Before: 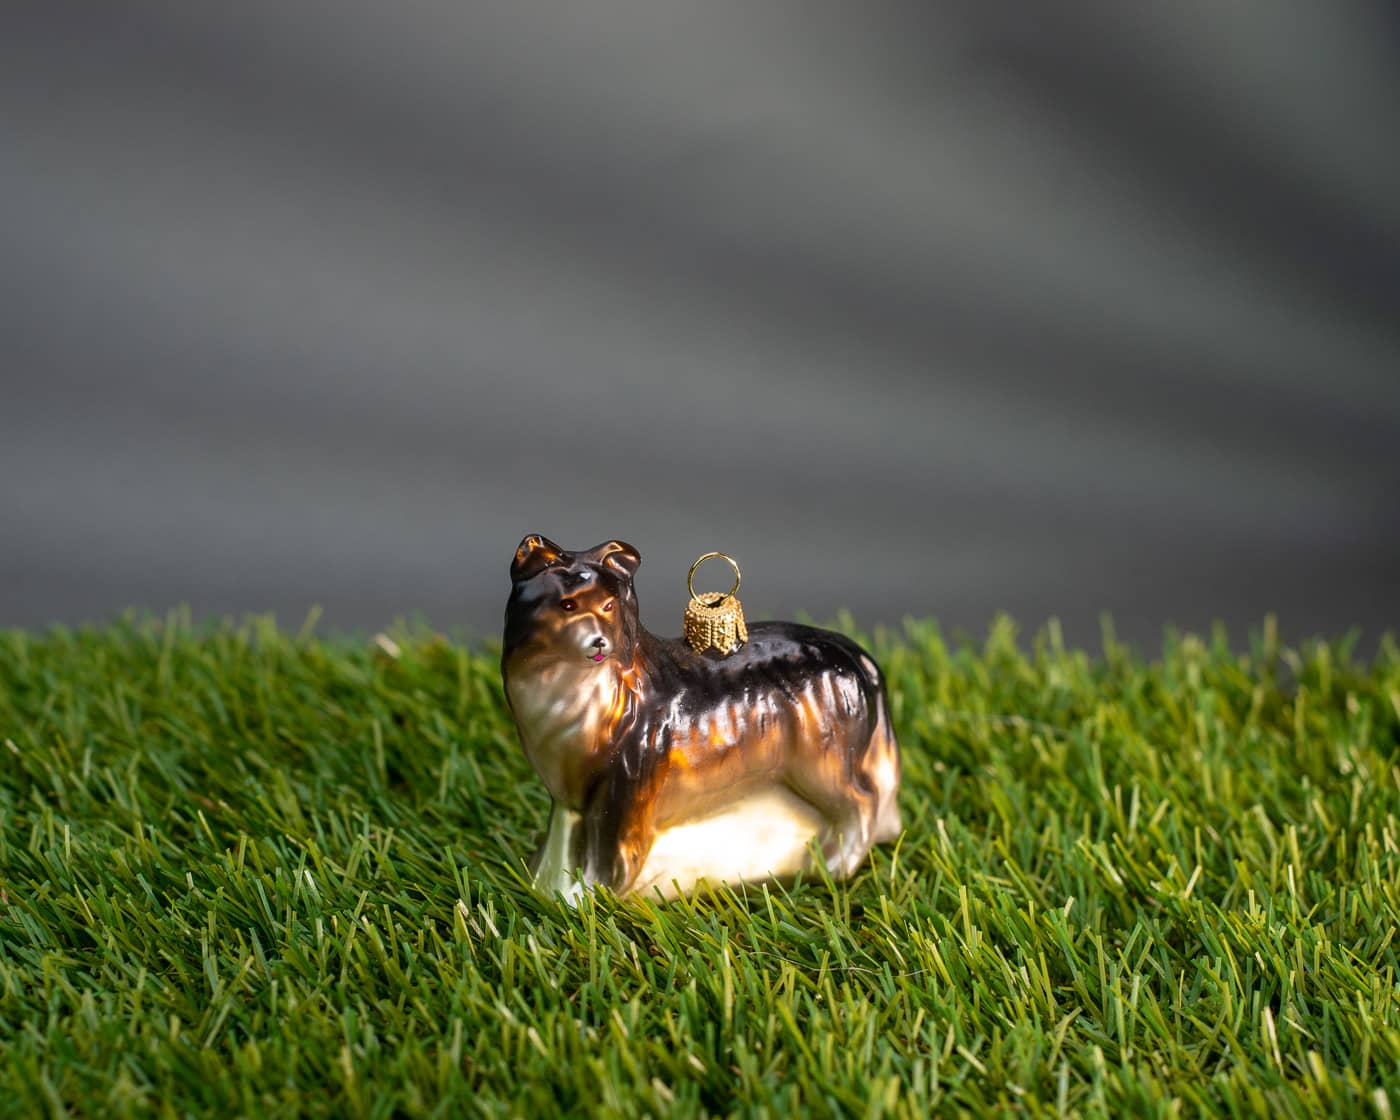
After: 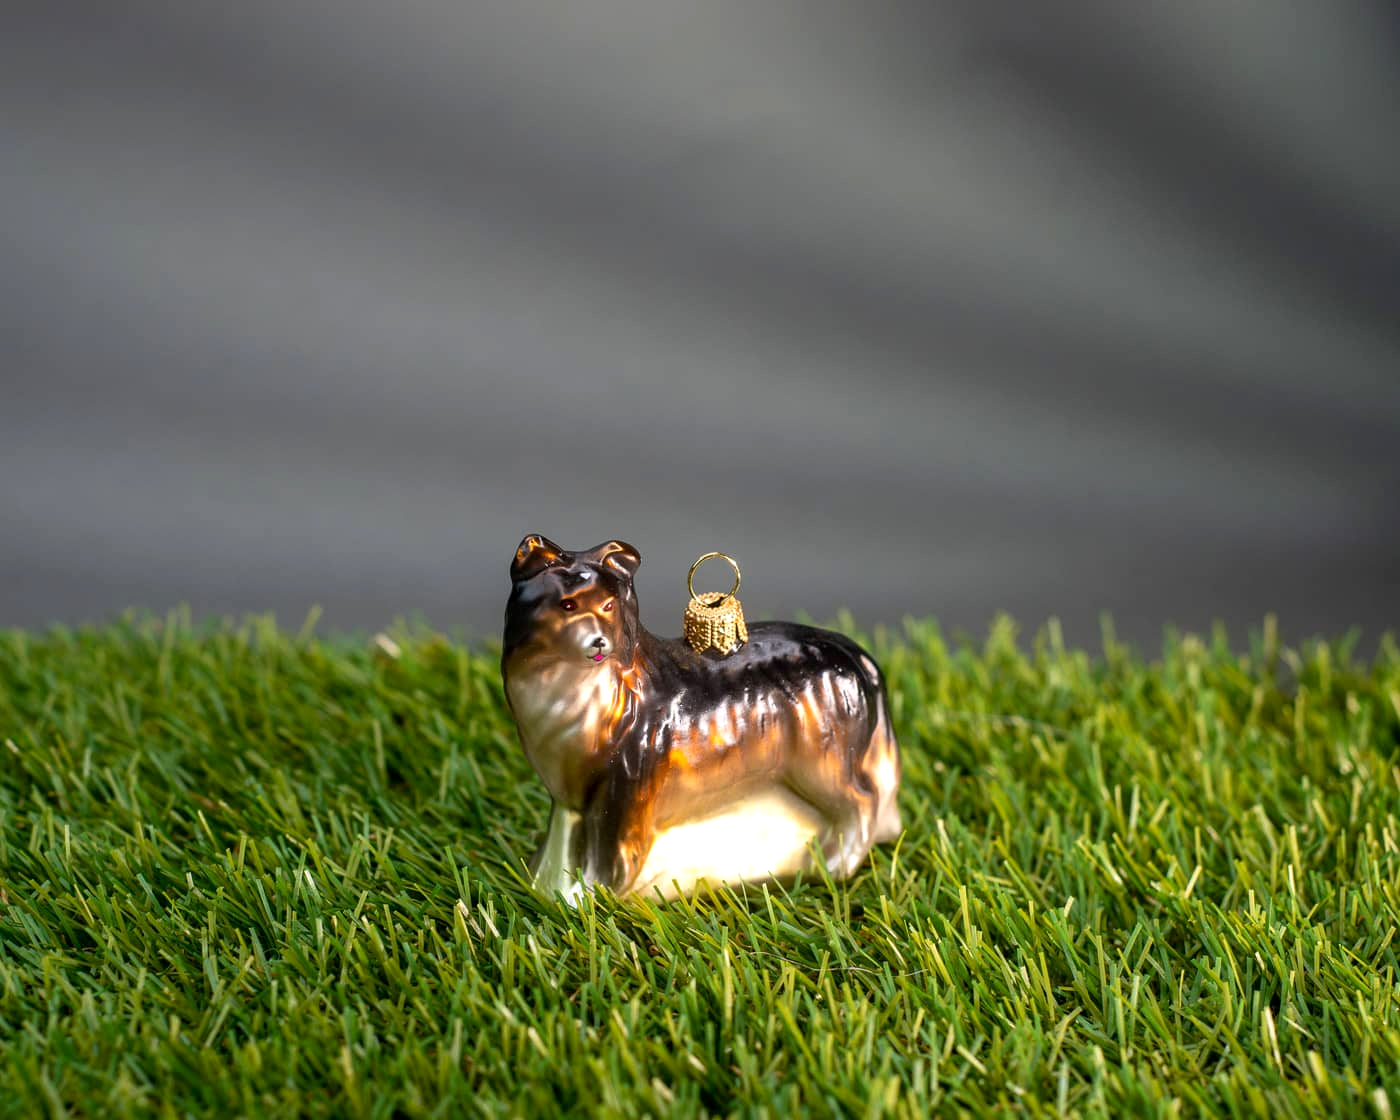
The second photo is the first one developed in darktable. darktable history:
exposure: black level correction 0.001, exposure 0.299 EV, compensate highlight preservation false
